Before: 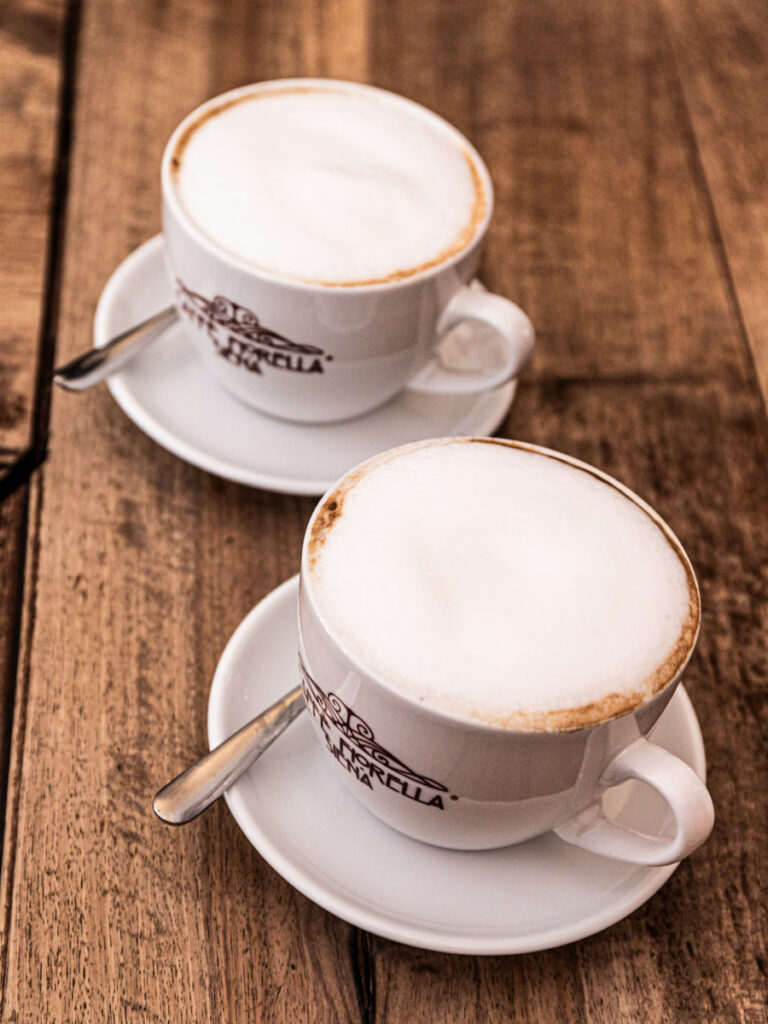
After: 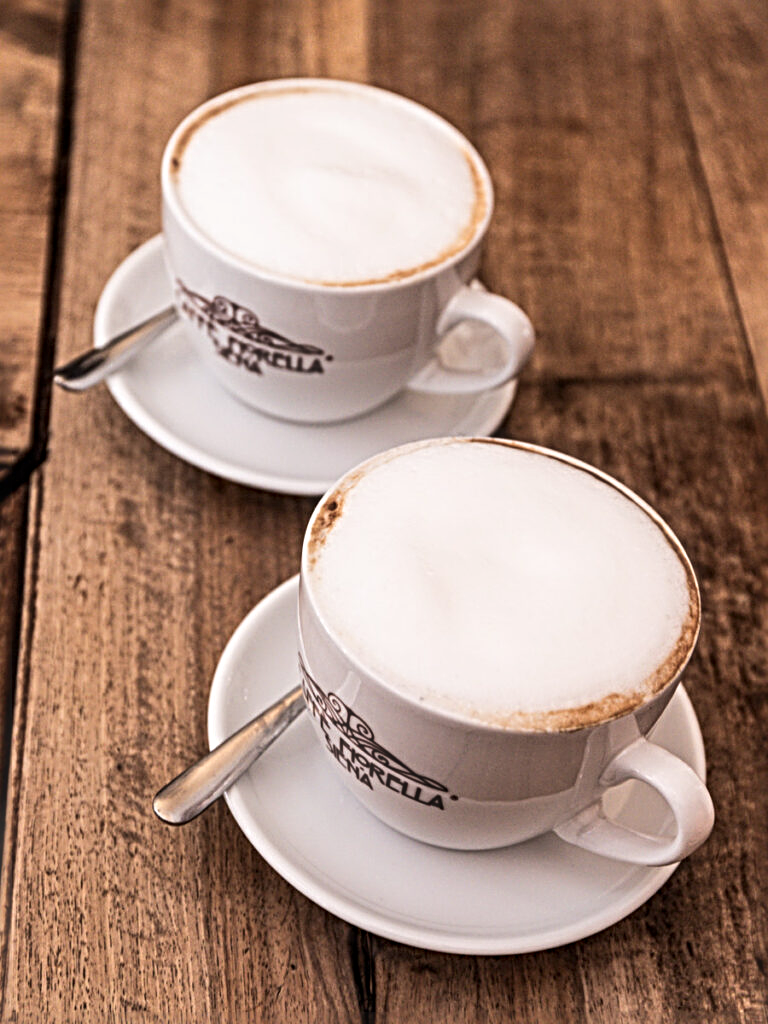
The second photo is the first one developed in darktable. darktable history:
sharpen: radius 4.843
haze removal: strength -0.099, compatibility mode true, adaptive false
